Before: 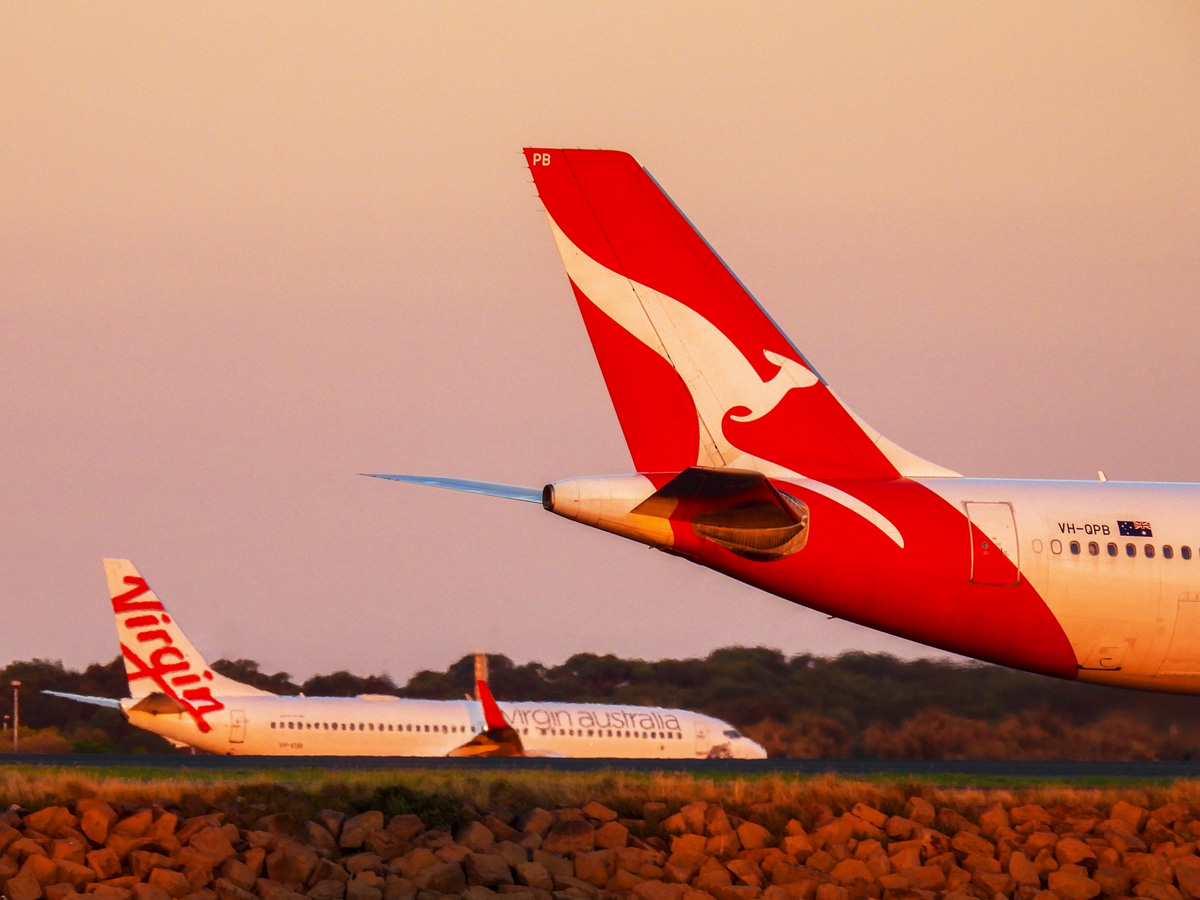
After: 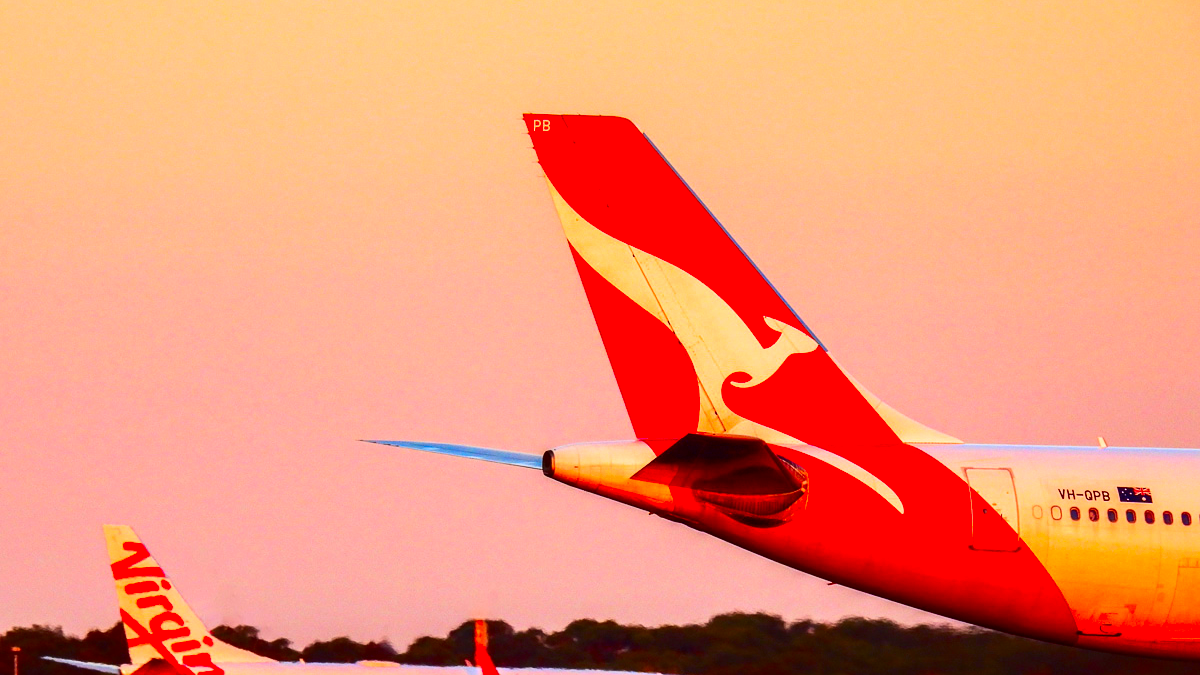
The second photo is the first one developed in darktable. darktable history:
crop: top 3.857%, bottom 21.132%
contrast brightness saturation: contrast 0.26, brightness 0.02, saturation 0.87
